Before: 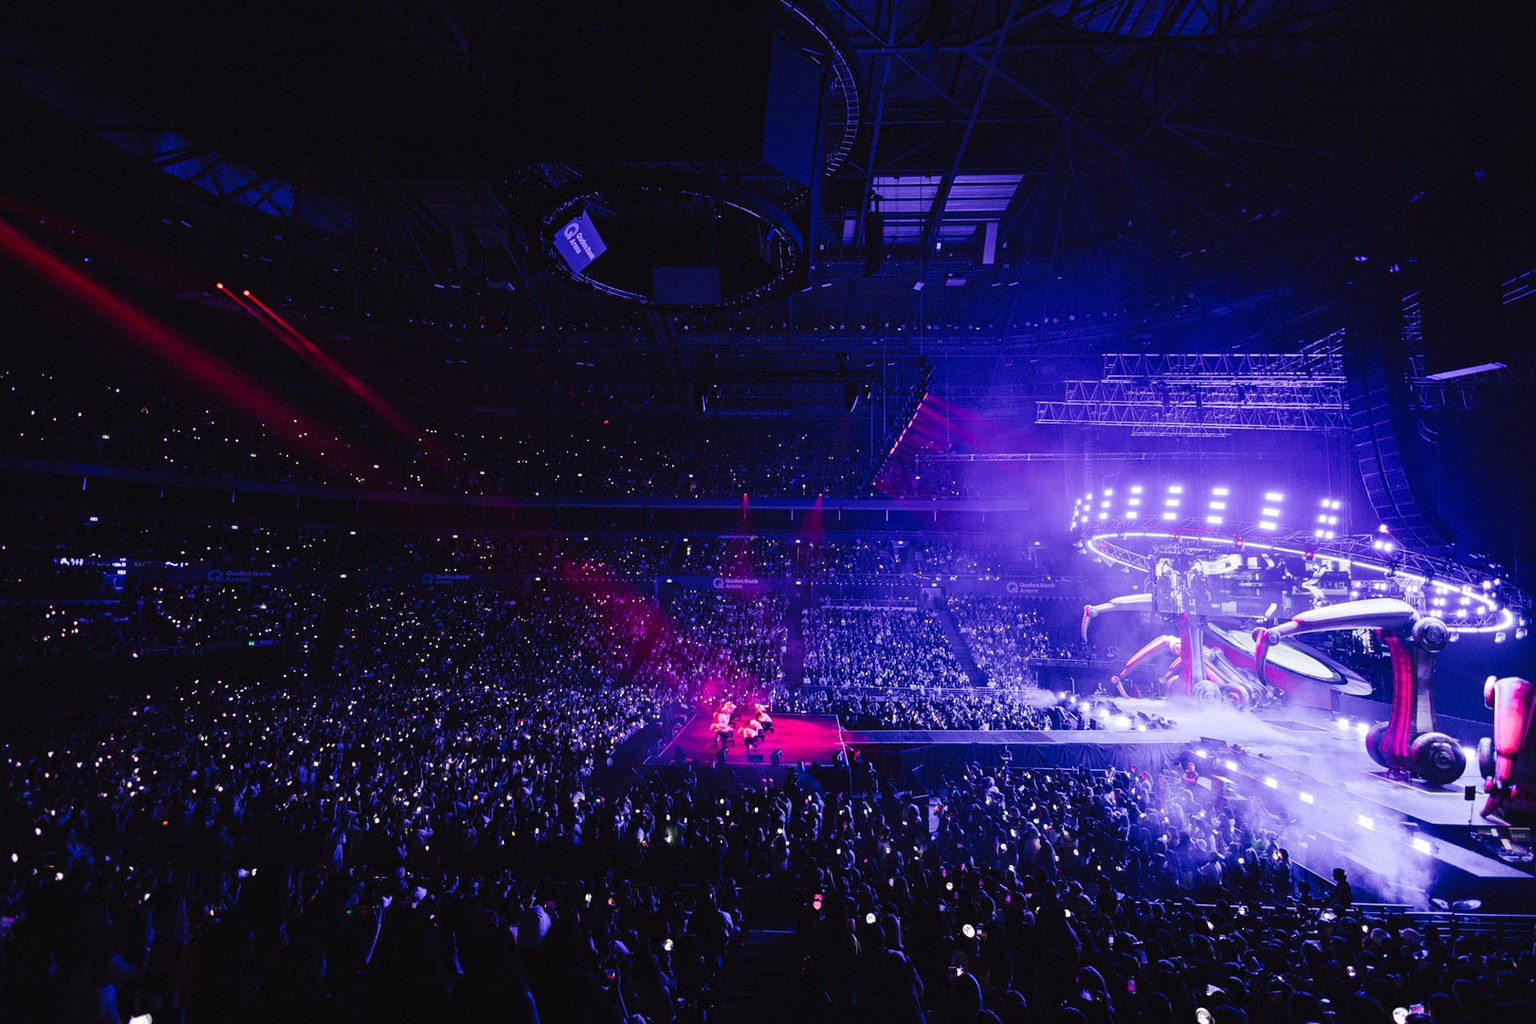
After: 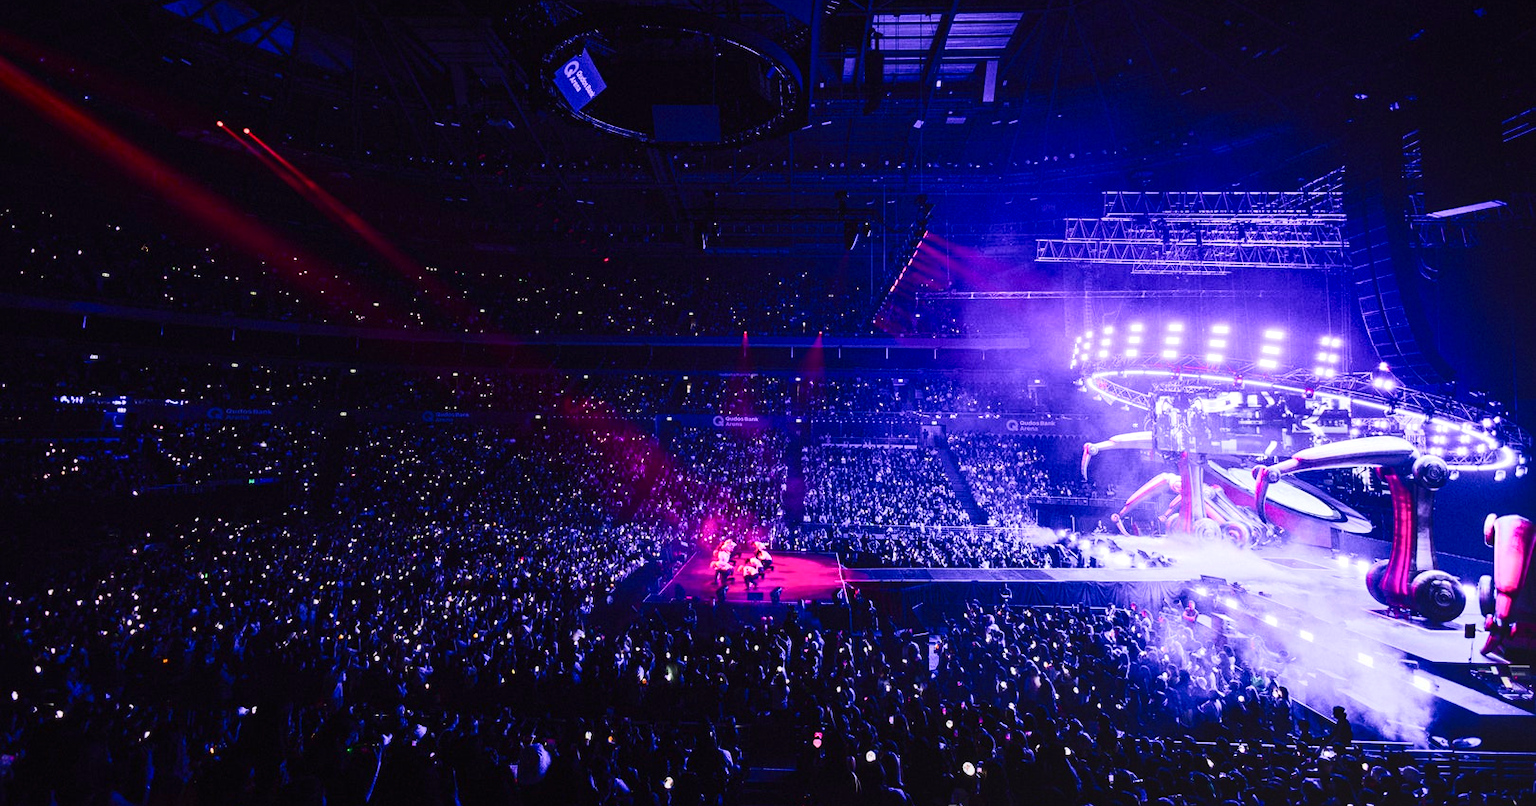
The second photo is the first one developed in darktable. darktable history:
crop and rotate: top 15.875%, bottom 5.311%
contrast brightness saturation: contrast 0.277
local contrast: detail 110%
exposure: exposure 0.509 EV, compensate highlight preservation false
